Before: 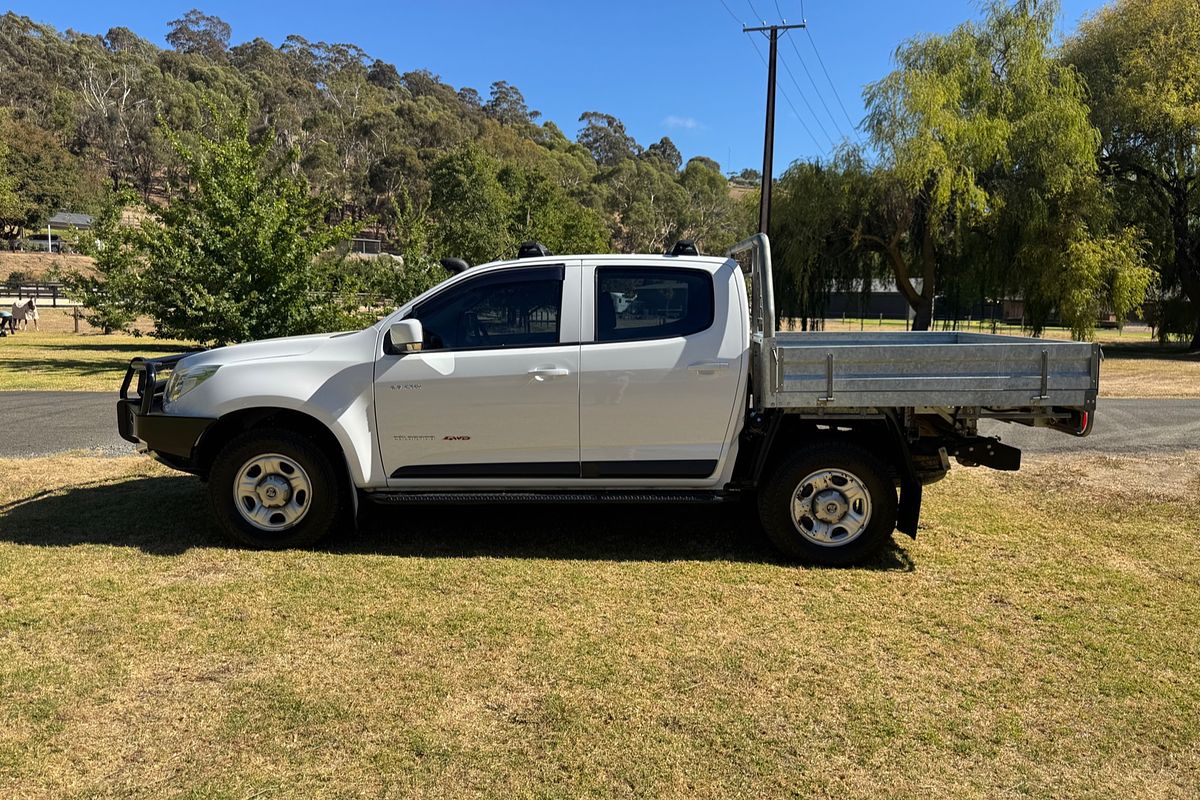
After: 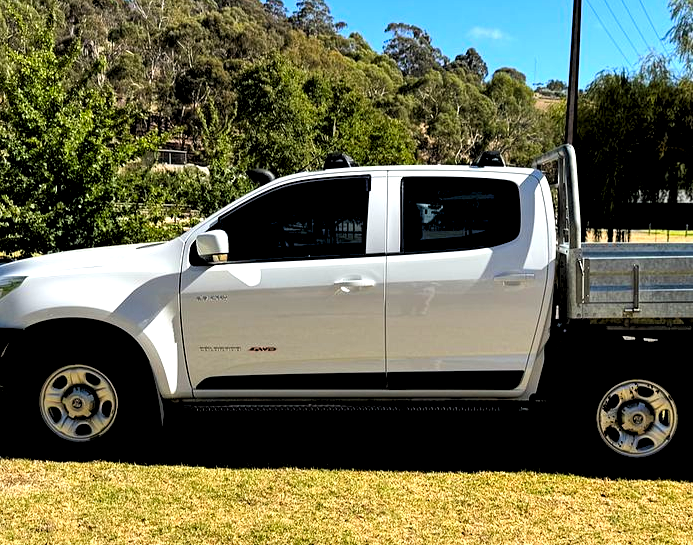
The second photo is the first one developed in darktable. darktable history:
exposure: exposure 0.6 EV, compensate highlight preservation false
rgb levels: levels [[0.029, 0.461, 0.922], [0, 0.5, 1], [0, 0.5, 1]]
local contrast: mode bilateral grid, contrast 20, coarseness 50, detail 120%, midtone range 0.2
crop: left 16.202%, top 11.208%, right 26.045%, bottom 20.557%
contrast brightness saturation: contrast 0.12, brightness -0.12, saturation 0.2
